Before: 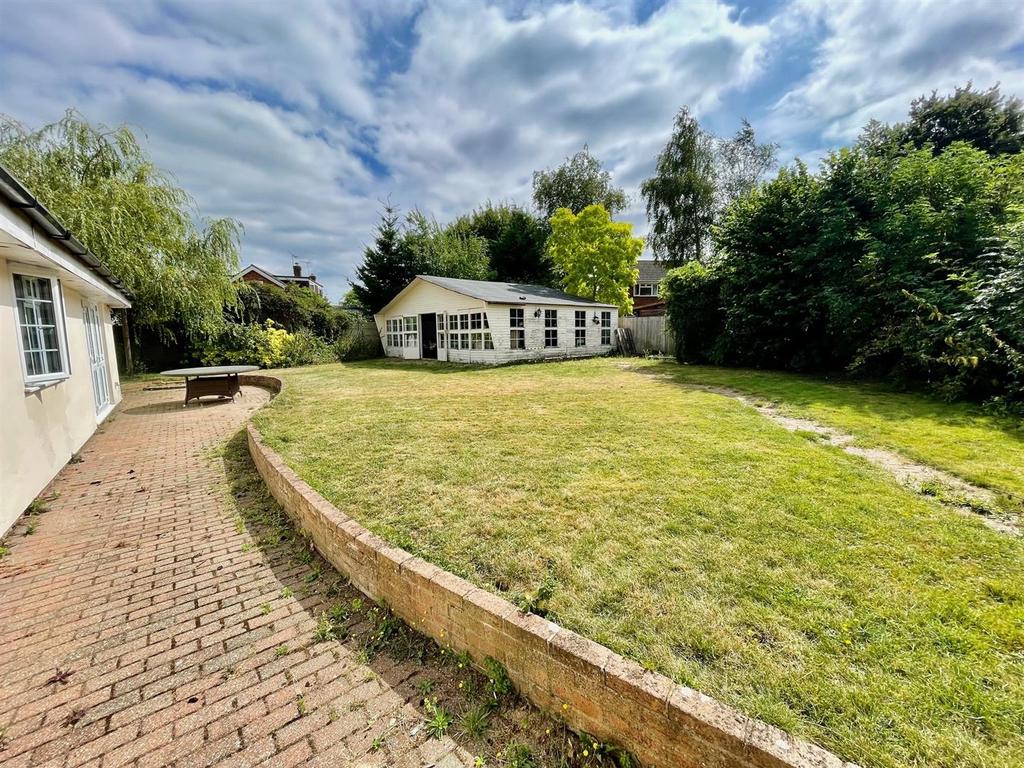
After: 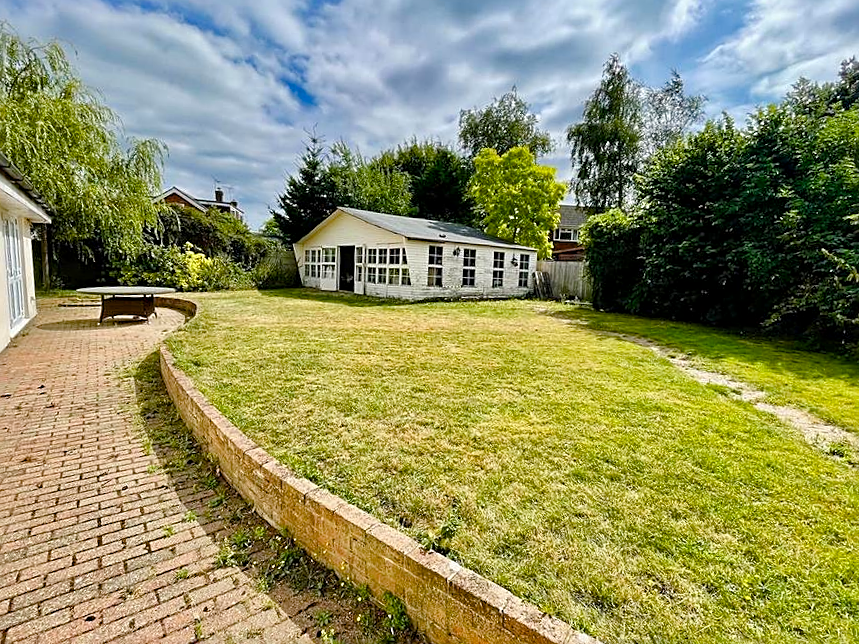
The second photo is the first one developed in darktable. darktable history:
crop and rotate: angle -3.27°, left 5.211%, top 5.211%, right 4.607%, bottom 4.607%
sharpen: on, module defaults
local contrast: mode bilateral grid, contrast 20, coarseness 50, detail 120%, midtone range 0.2
color balance rgb: perceptual saturation grading › global saturation 35%, perceptual saturation grading › highlights -30%, perceptual saturation grading › shadows 35%, perceptual brilliance grading › global brilliance 3%, perceptual brilliance grading › highlights -3%, perceptual brilliance grading › shadows 3%
